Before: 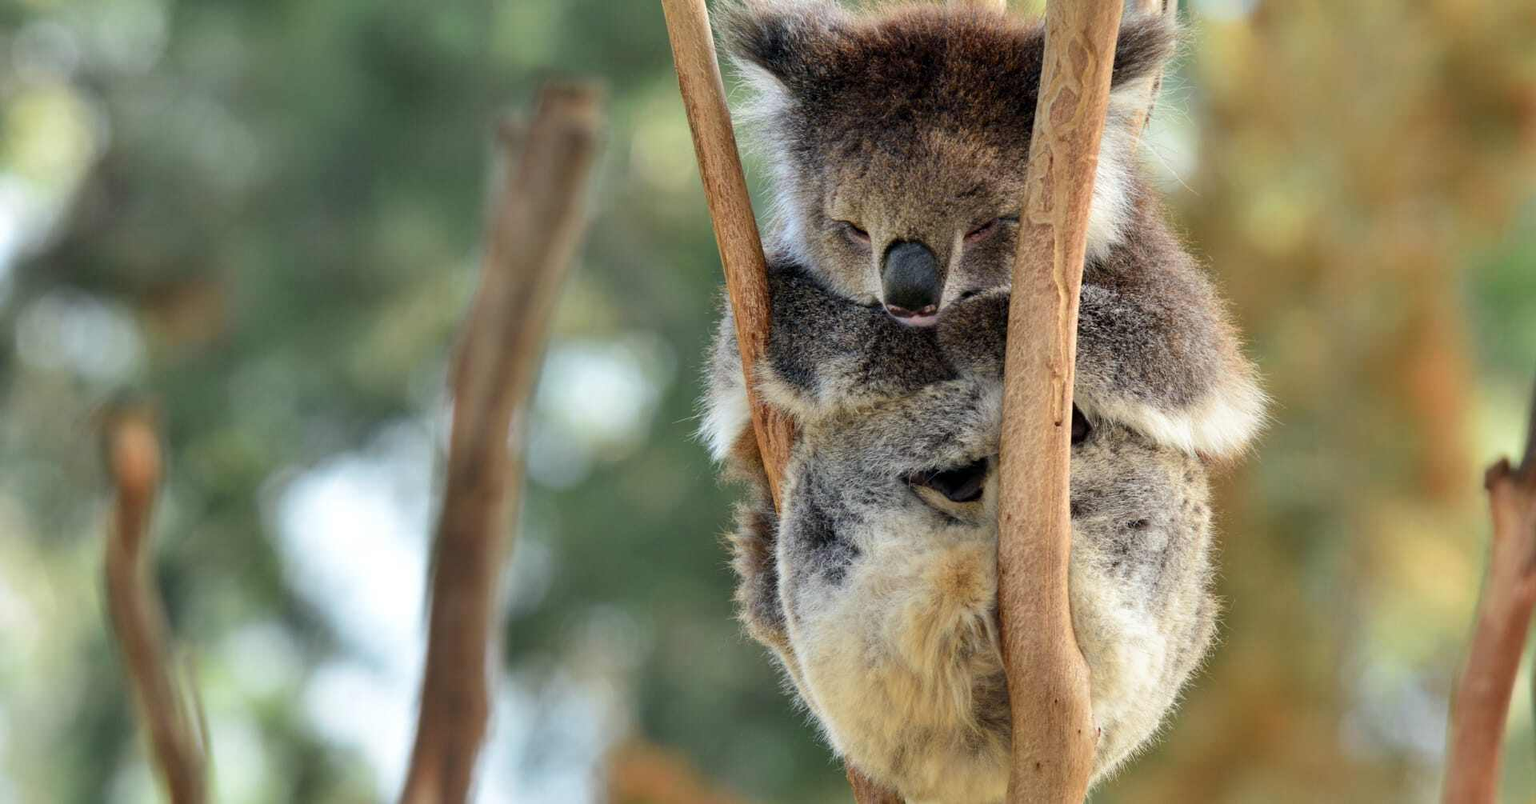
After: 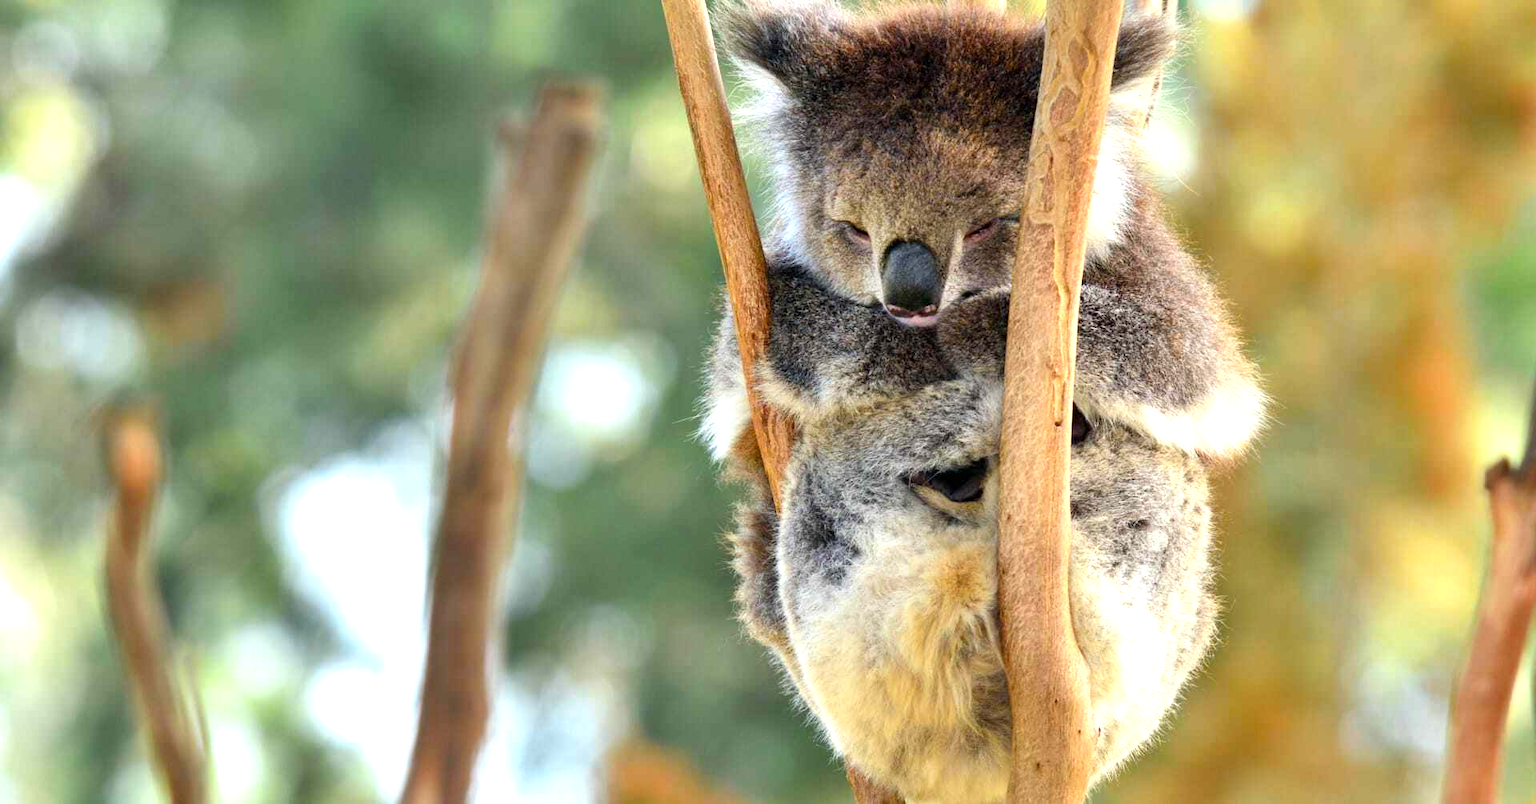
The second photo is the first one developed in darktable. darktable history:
color balance rgb: perceptual saturation grading › global saturation 19.556%
exposure: exposure 0.773 EV, compensate highlight preservation false
